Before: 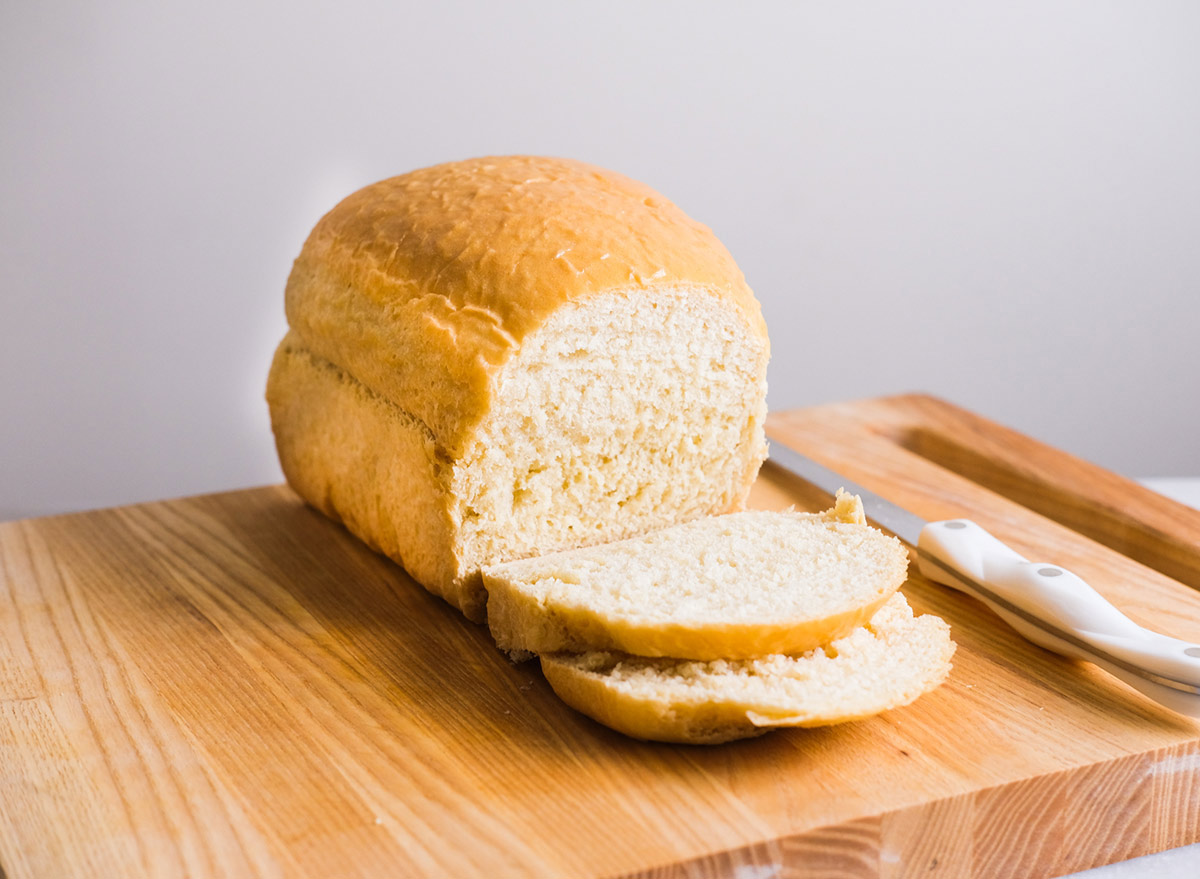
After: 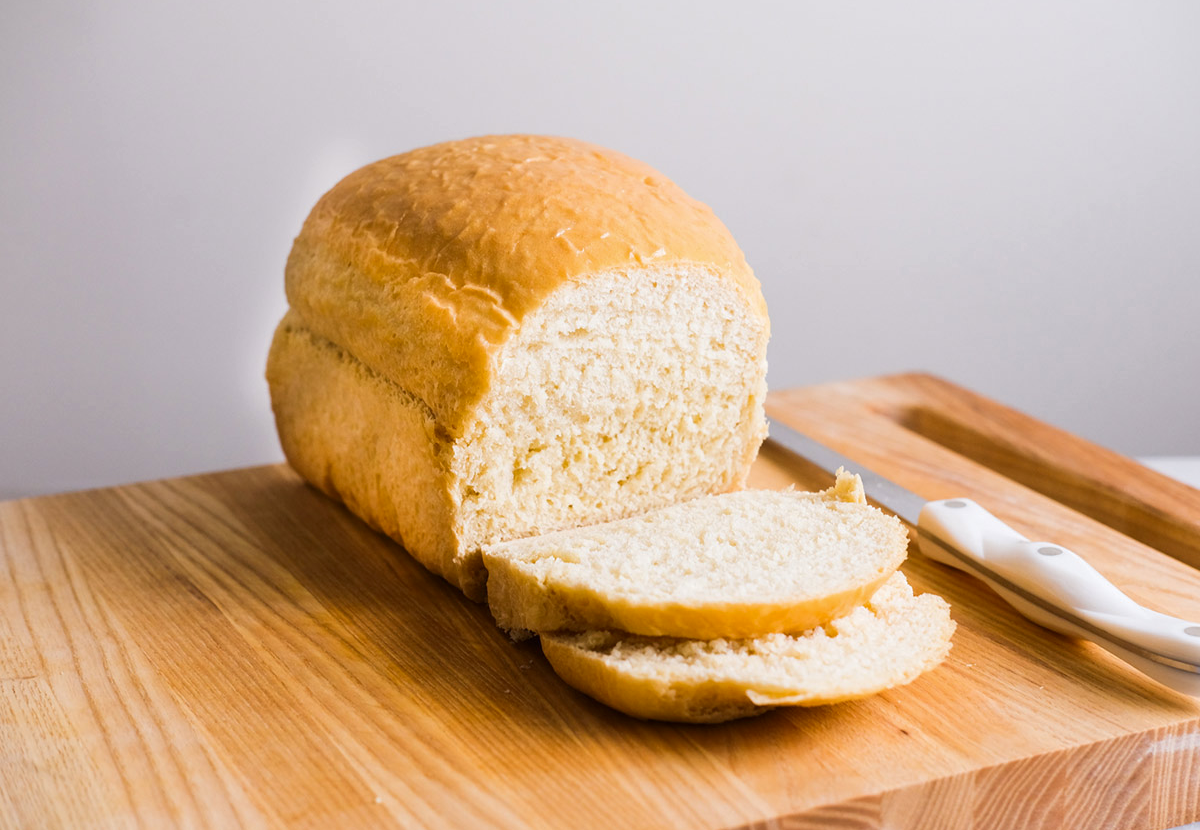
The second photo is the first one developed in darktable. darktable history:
crop and rotate: top 2.458%, bottom 3.035%
contrast brightness saturation: contrast 0.033, brightness -0.038
